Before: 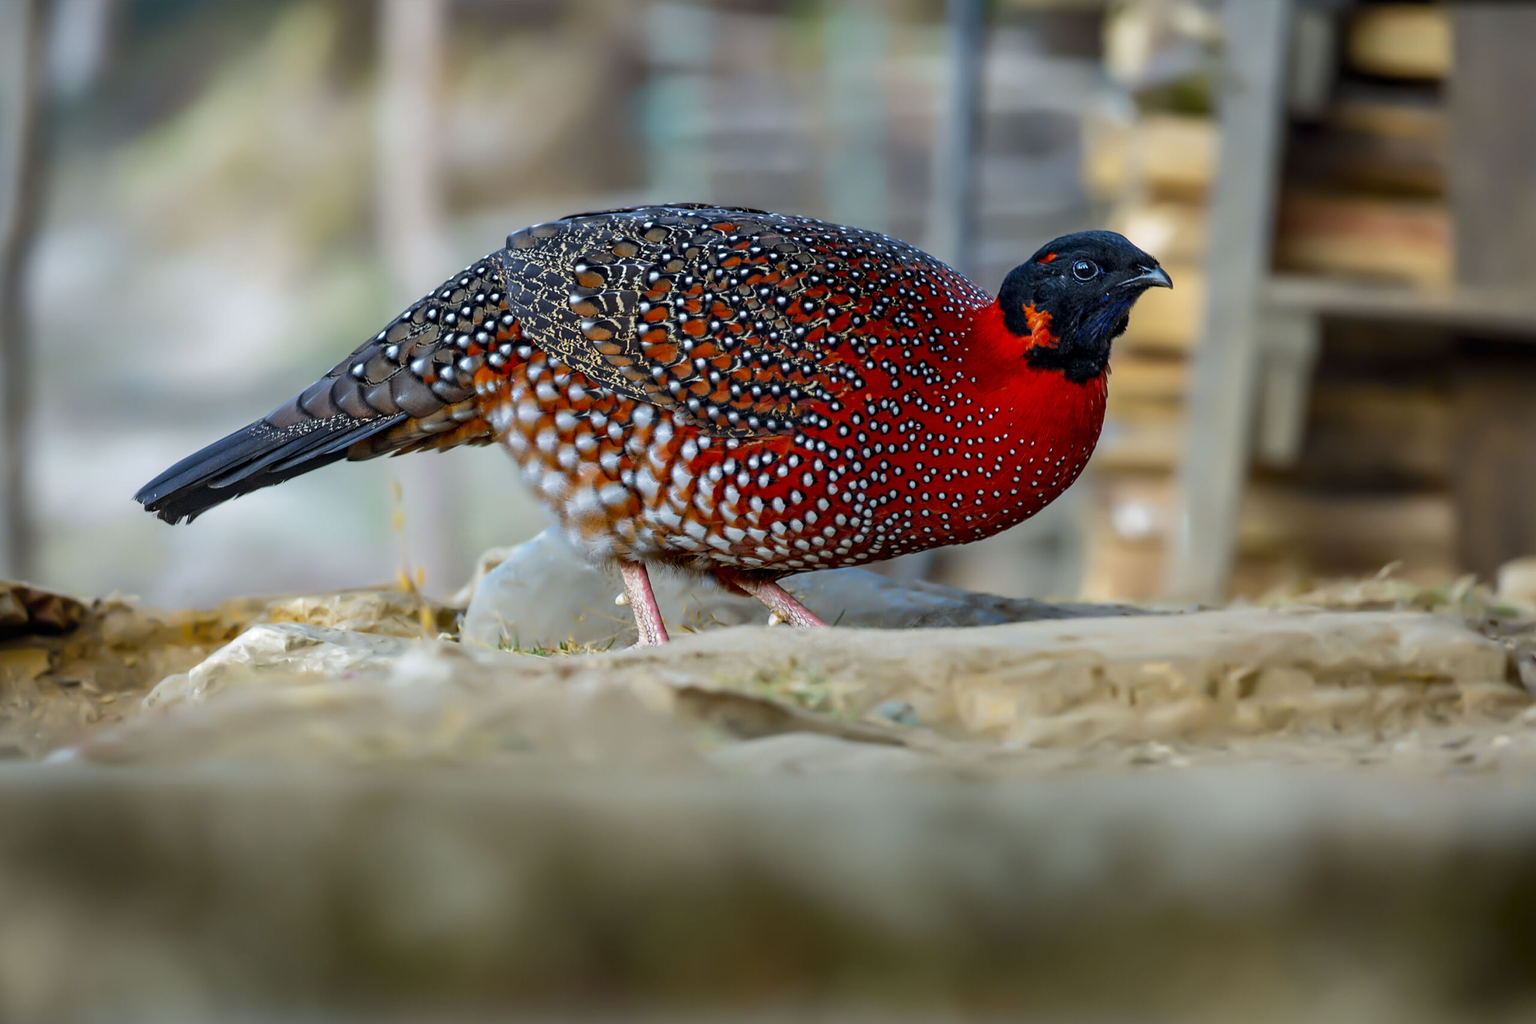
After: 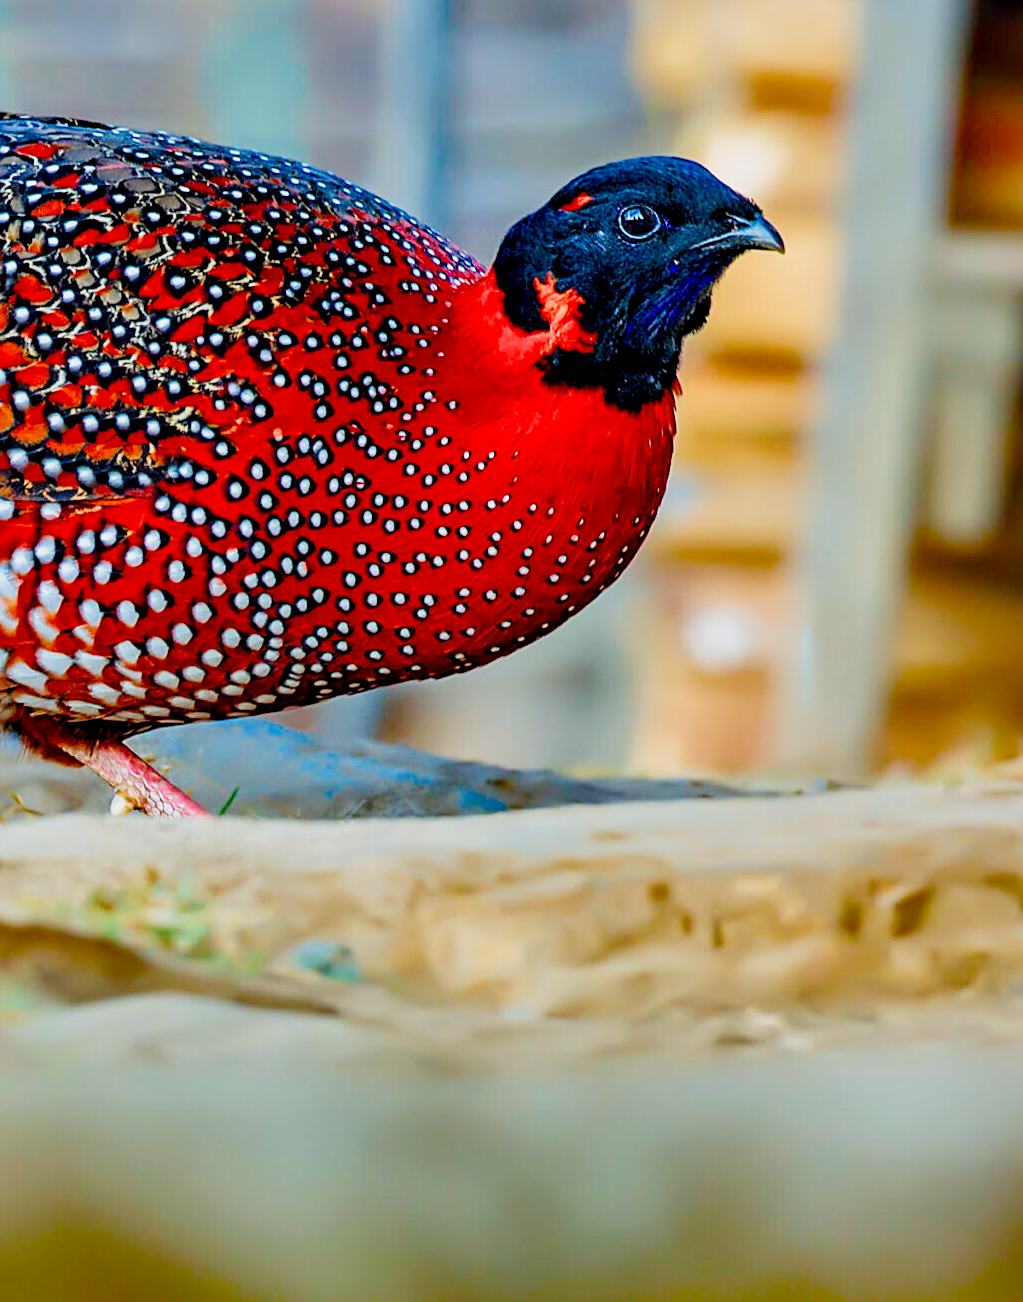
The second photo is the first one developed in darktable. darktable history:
sharpen: on, module defaults
exposure: black level correction 0, exposure 1.45 EV, compensate exposure bias true, compensate highlight preservation false
color balance rgb: perceptual saturation grading › global saturation 20%, perceptual saturation grading › highlights -25%, perceptual saturation grading › shadows 50%
shadows and highlights: shadows 43.71, white point adjustment -1.46, soften with gaussian
filmic rgb: black relative exposure -8.79 EV, white relative exposure 4.98 EV, threshold 6 EV, target black luminance 0%, hardness 3.77, latitude 66.34%, contrast 0.822, highlights saturation mix 10%, shadows ↔ highlights balance 20%, add noise in highlights 0.1, color science v4 (2020), iterations of high-quality reconstruction 0, type of noise poissonian, enable highlight reconstruction true
crop: left 45.721%, top 13.393%, right 14.118%, bottom 10.01%
haze removal: compatibility mode true, adaptive false
